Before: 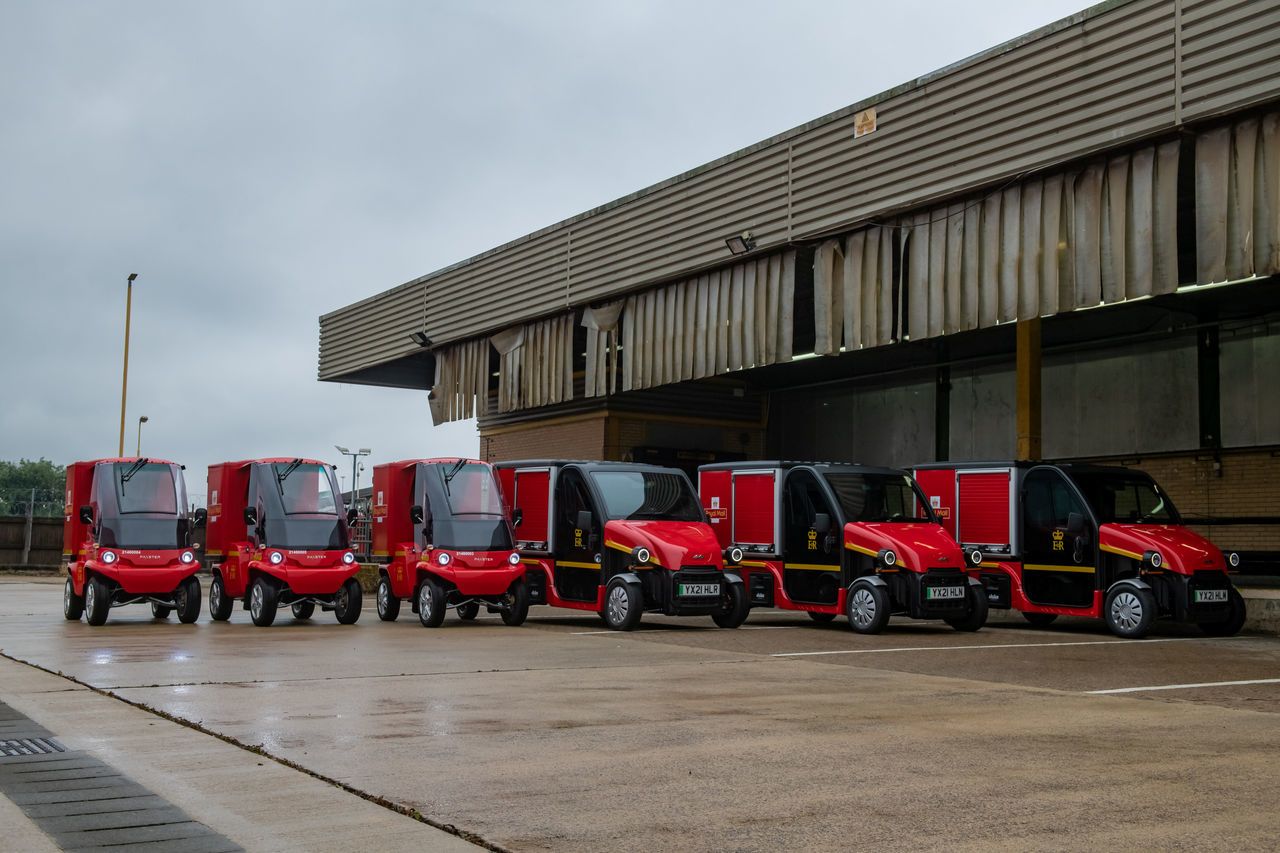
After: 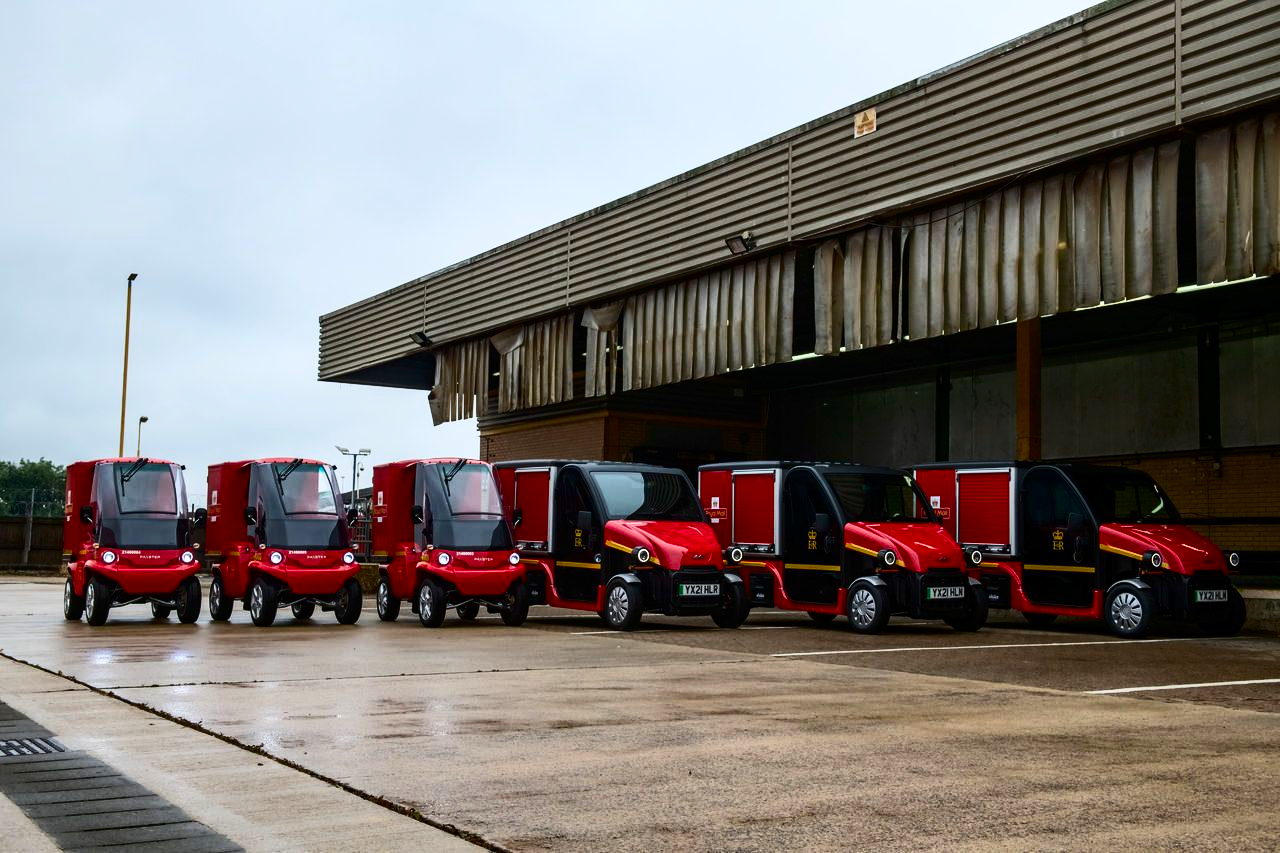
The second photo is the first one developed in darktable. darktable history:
contrast brightness saturation: contrast 0.412, brightness 0.05, saturation 0.26
